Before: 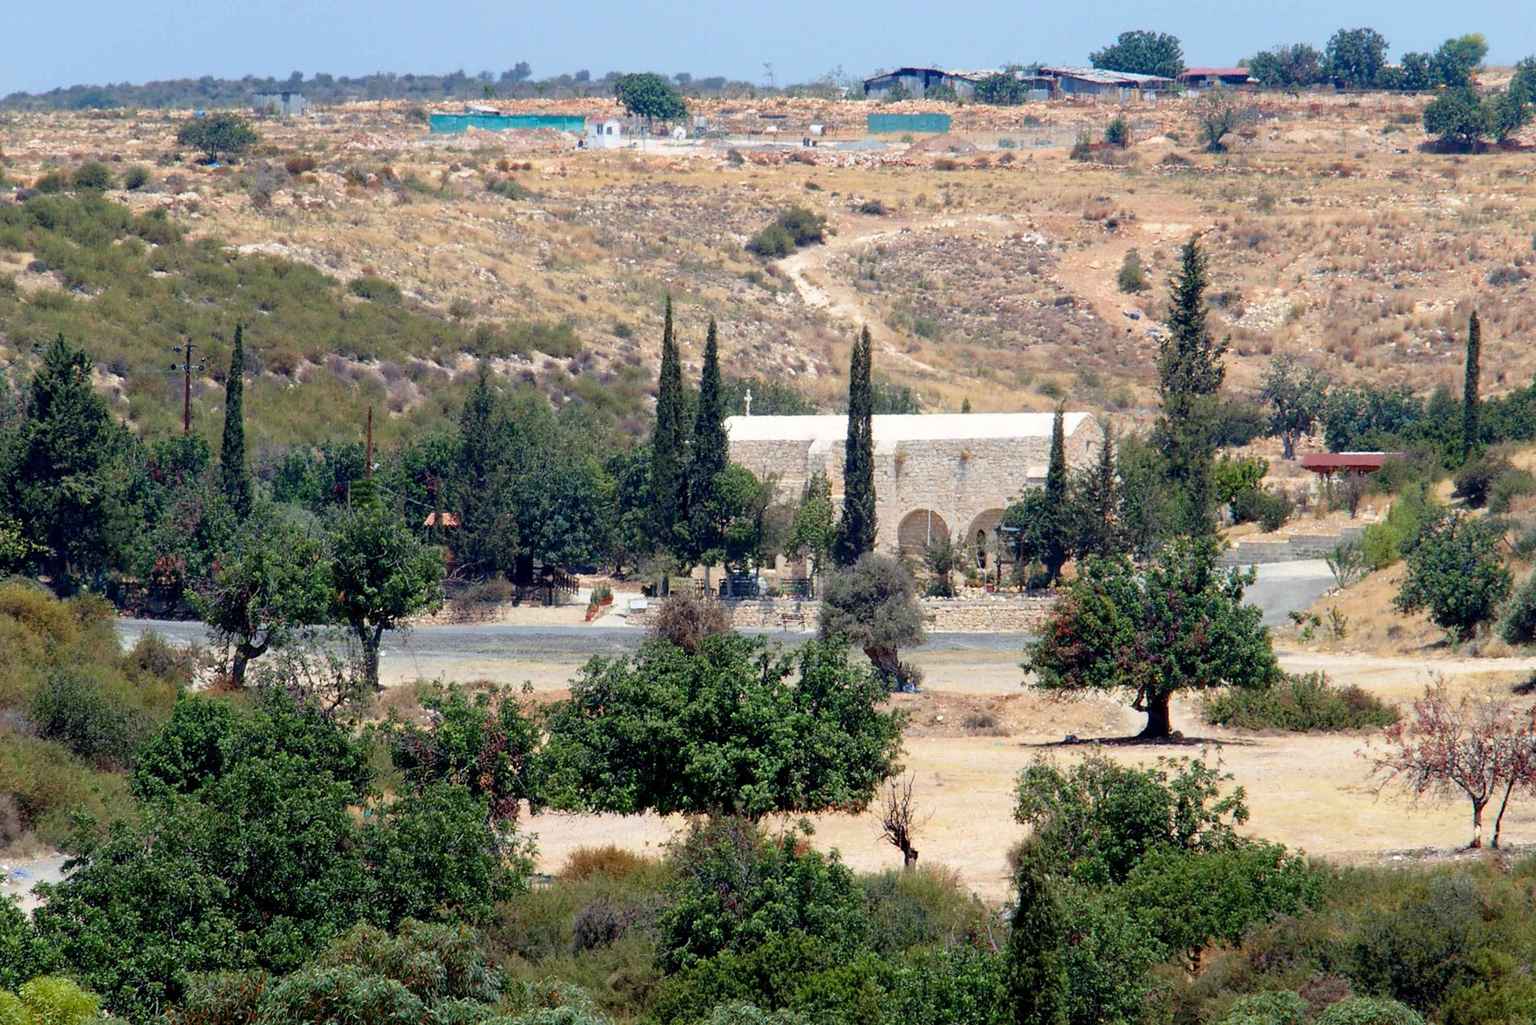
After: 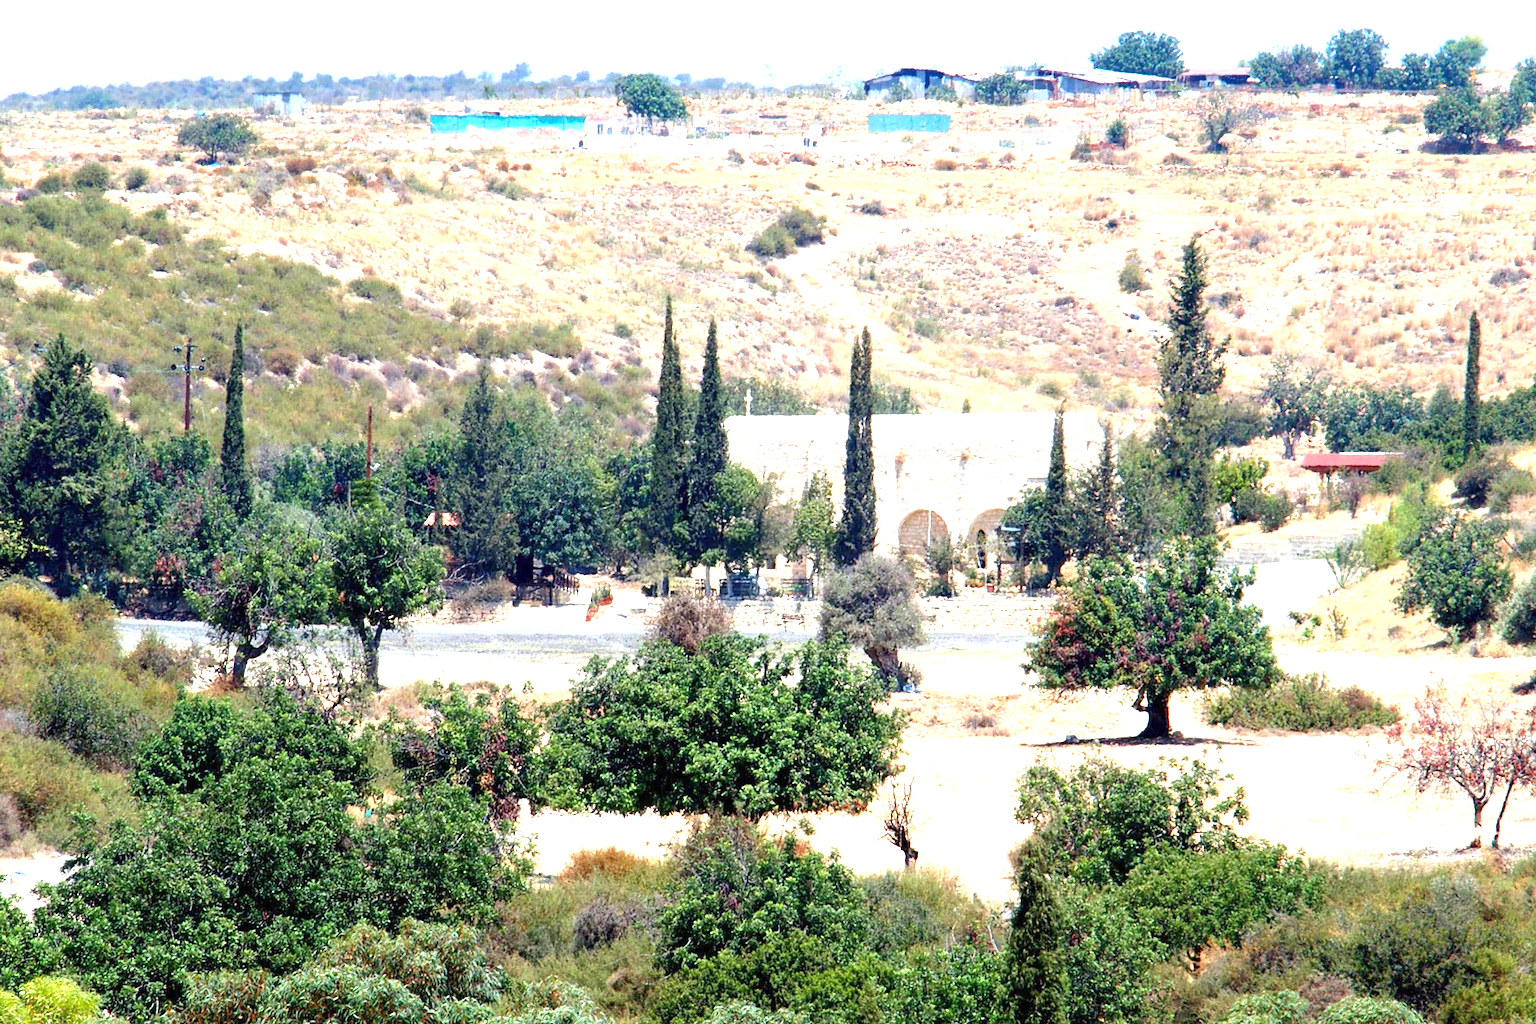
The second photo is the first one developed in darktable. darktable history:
exposure: black level correction 0, exposure 1.452 EV, compensate exposure bias true, compensate highlight preservation false
